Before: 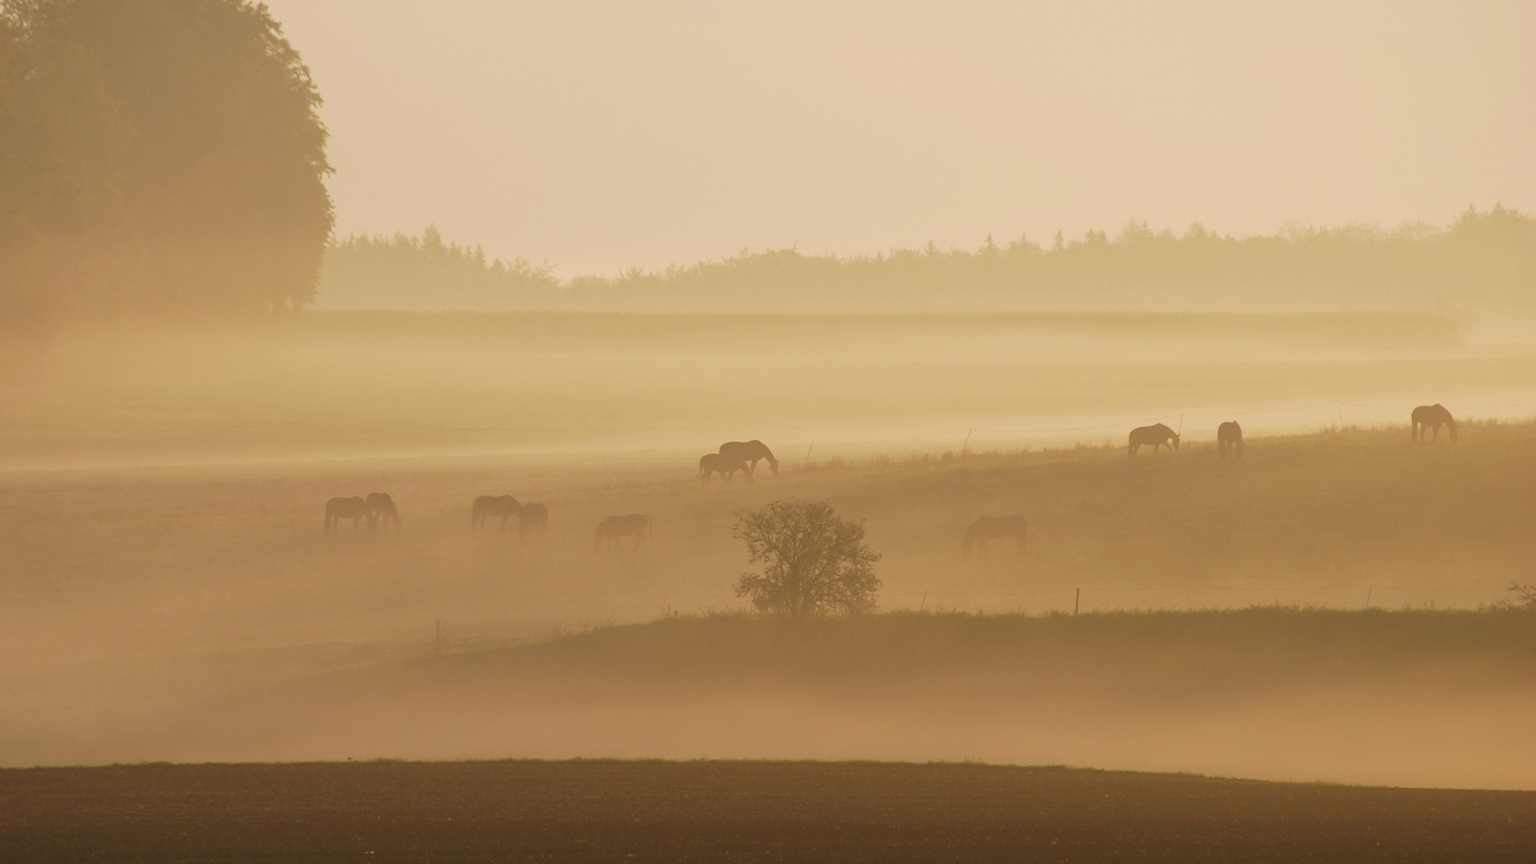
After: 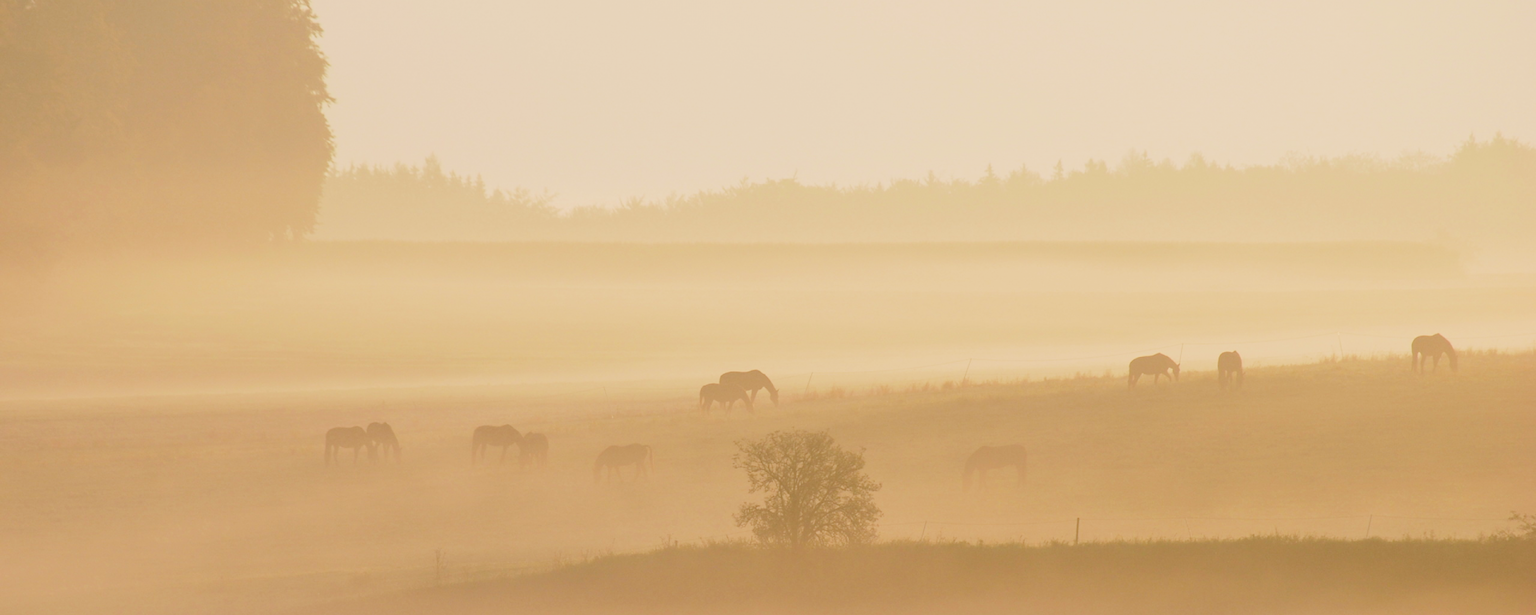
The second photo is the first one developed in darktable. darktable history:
filmic rgb: black relative exposure -7.65 EV, white relative exposure 4.56 EV, hardness 3.61
crop and rotate: top 8.239%, bottom 20.519%
exposure: exposure 0.917 EV, compensate exposure bias true, compensate highlight preservation false
